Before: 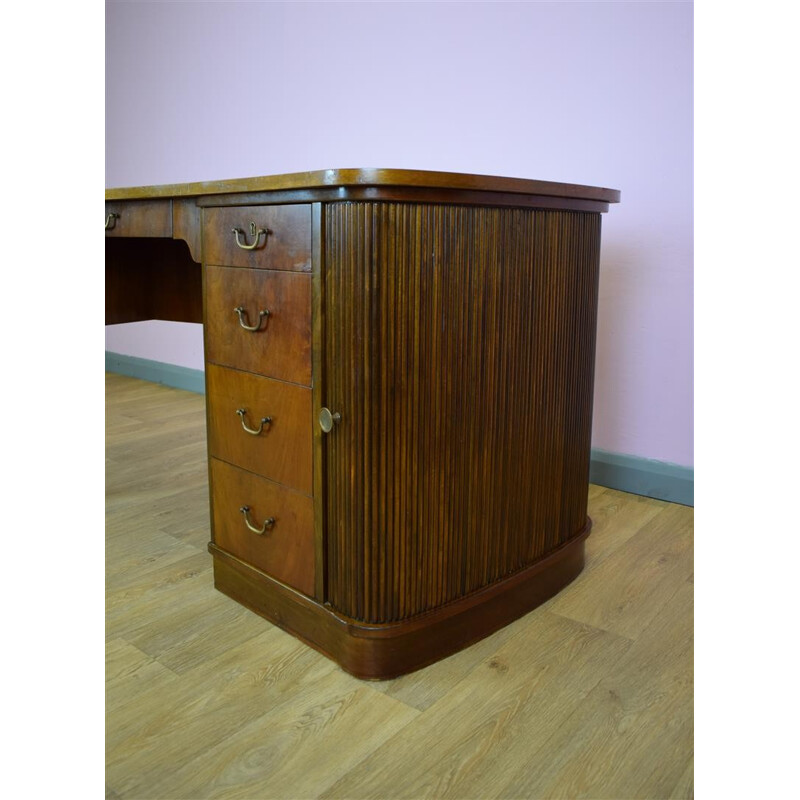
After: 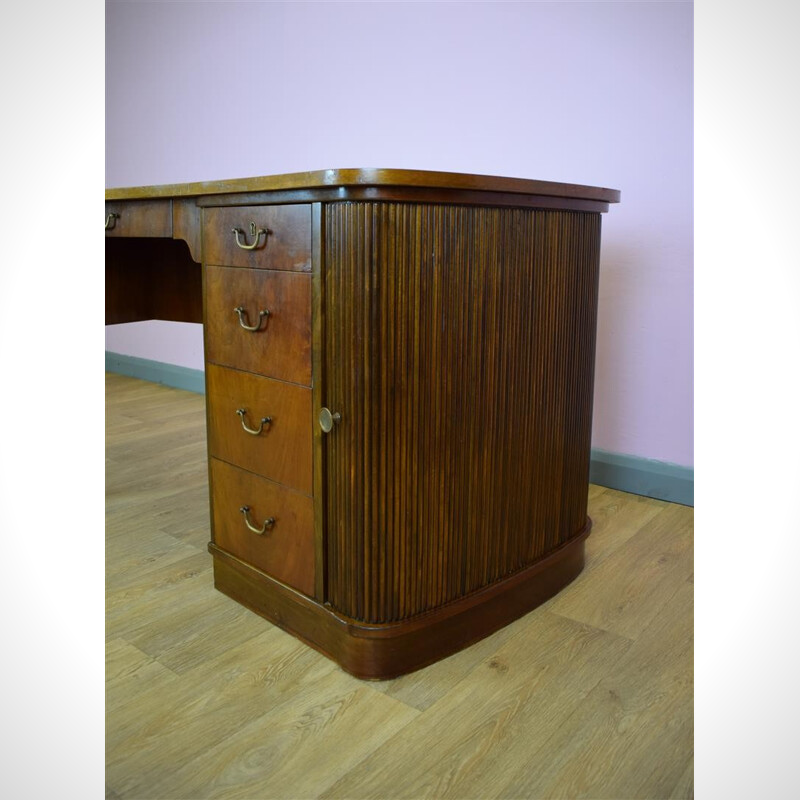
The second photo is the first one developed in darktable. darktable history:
white balance: emerald 1
vignetting: fall-off start 100%, fall-off radius 64.94%, automatic ratio true, unbound false
